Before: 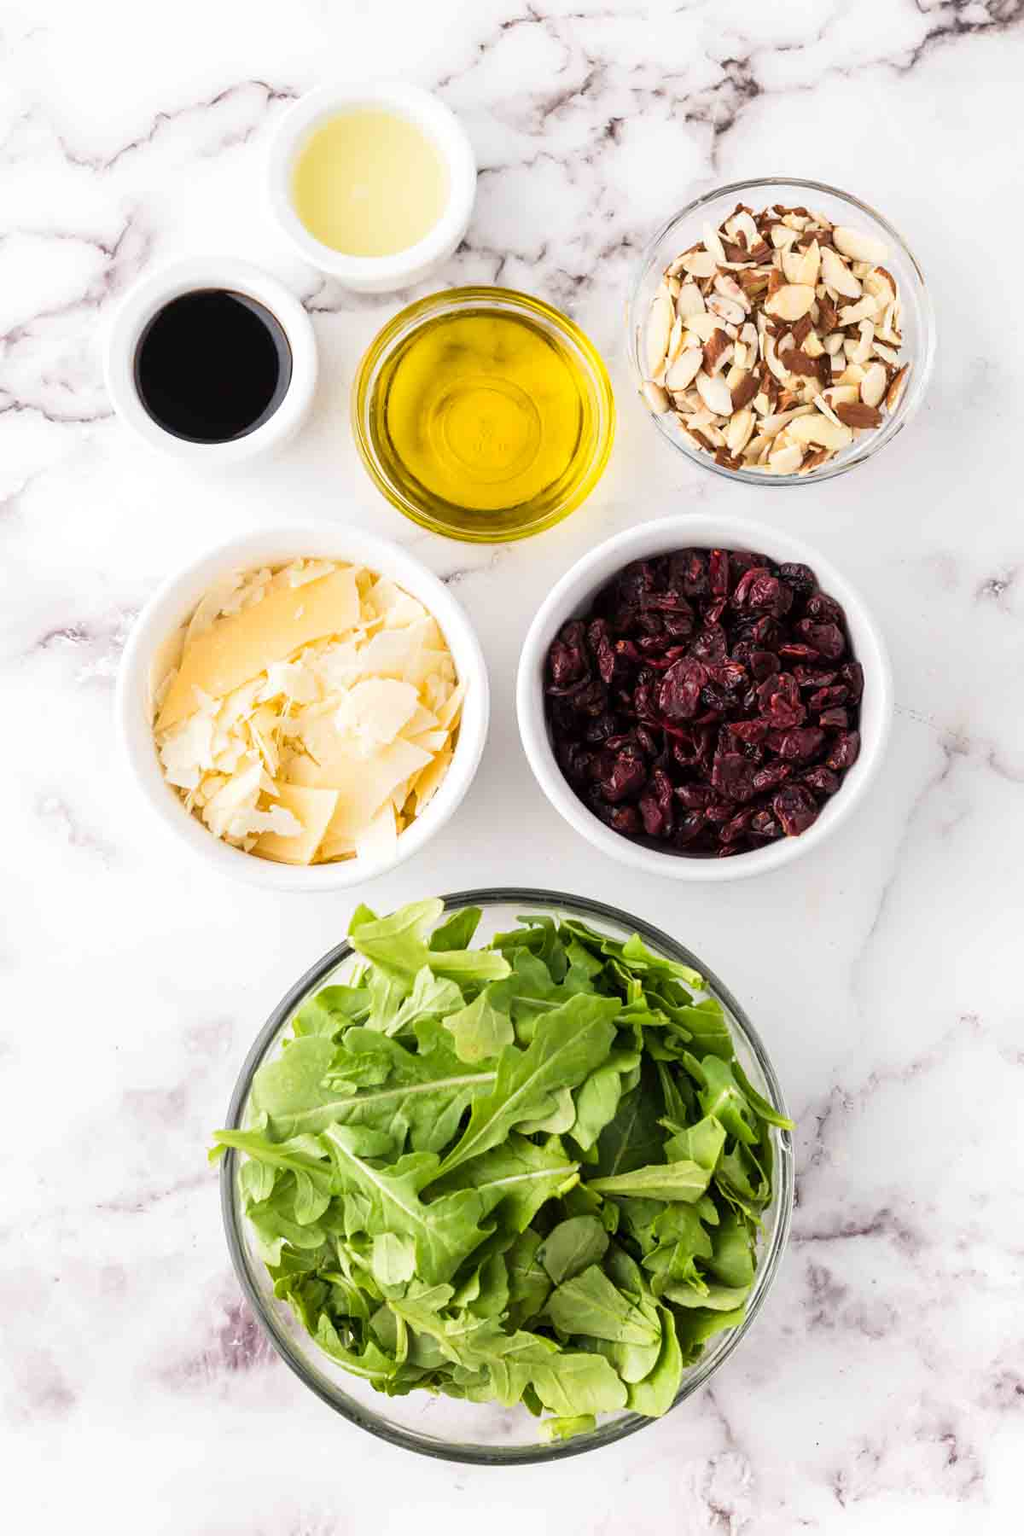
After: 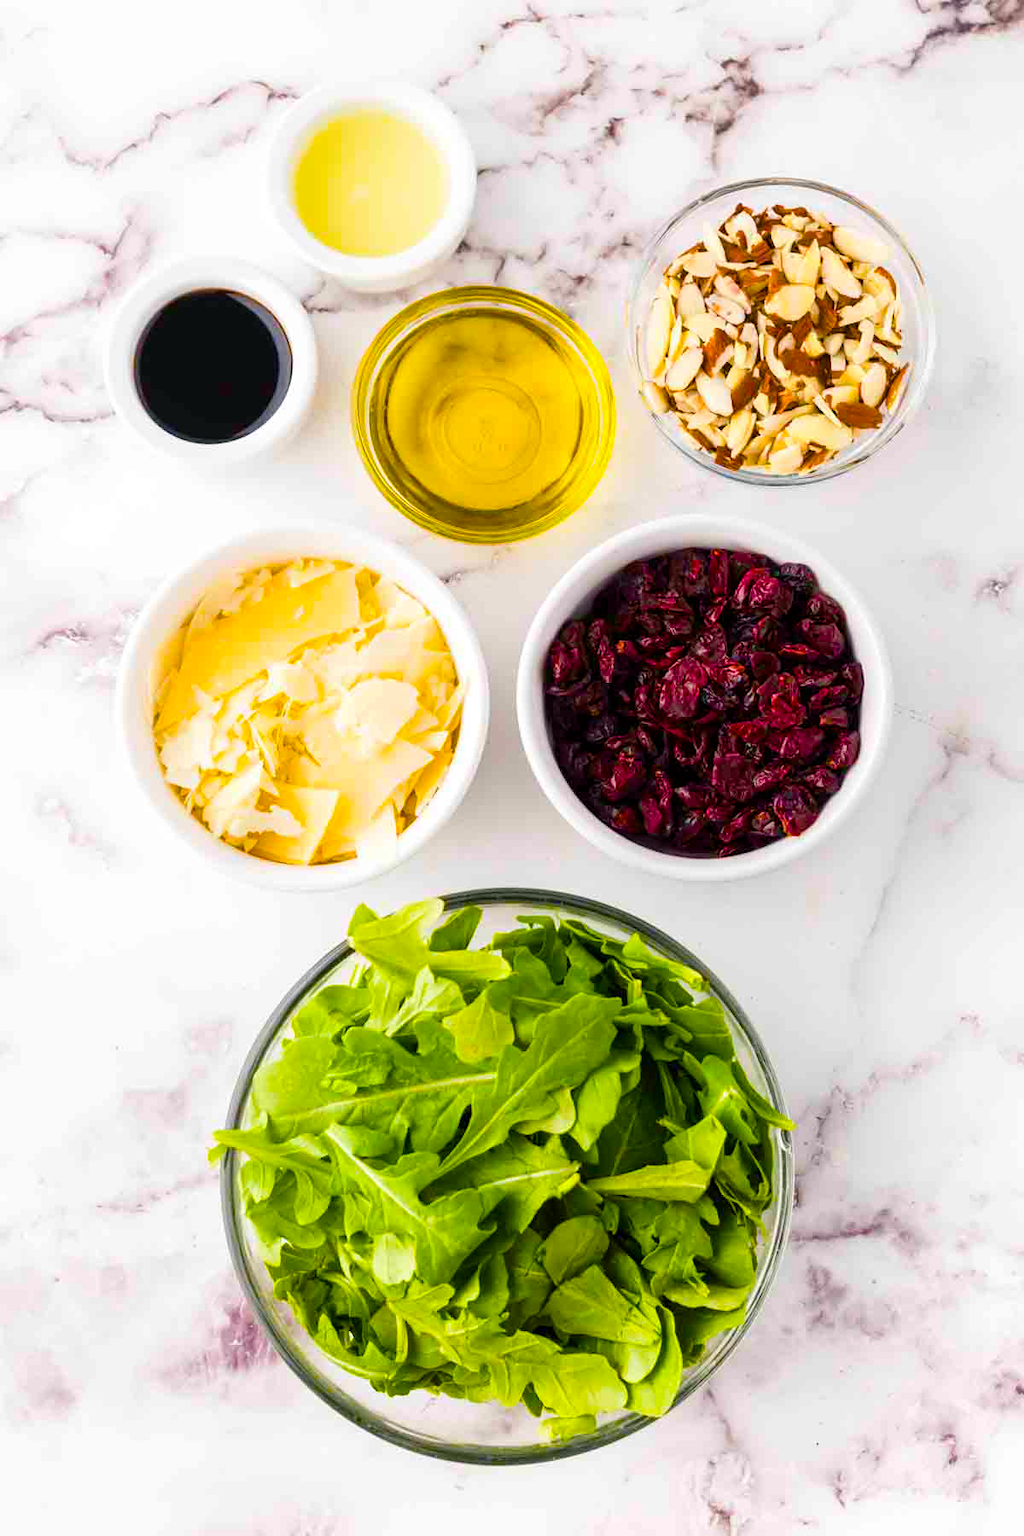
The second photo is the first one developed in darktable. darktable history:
color balance rgb: shadows lift › chroma 2.012%, shadows lift › hue 221.06°, linear chroma grading › global chroma 49.901%, perceptual saturation grading › global saturation 20%, perceptual saturation grading › highlights -14.083%, perceptual saturation grading › shadows 49.29%
